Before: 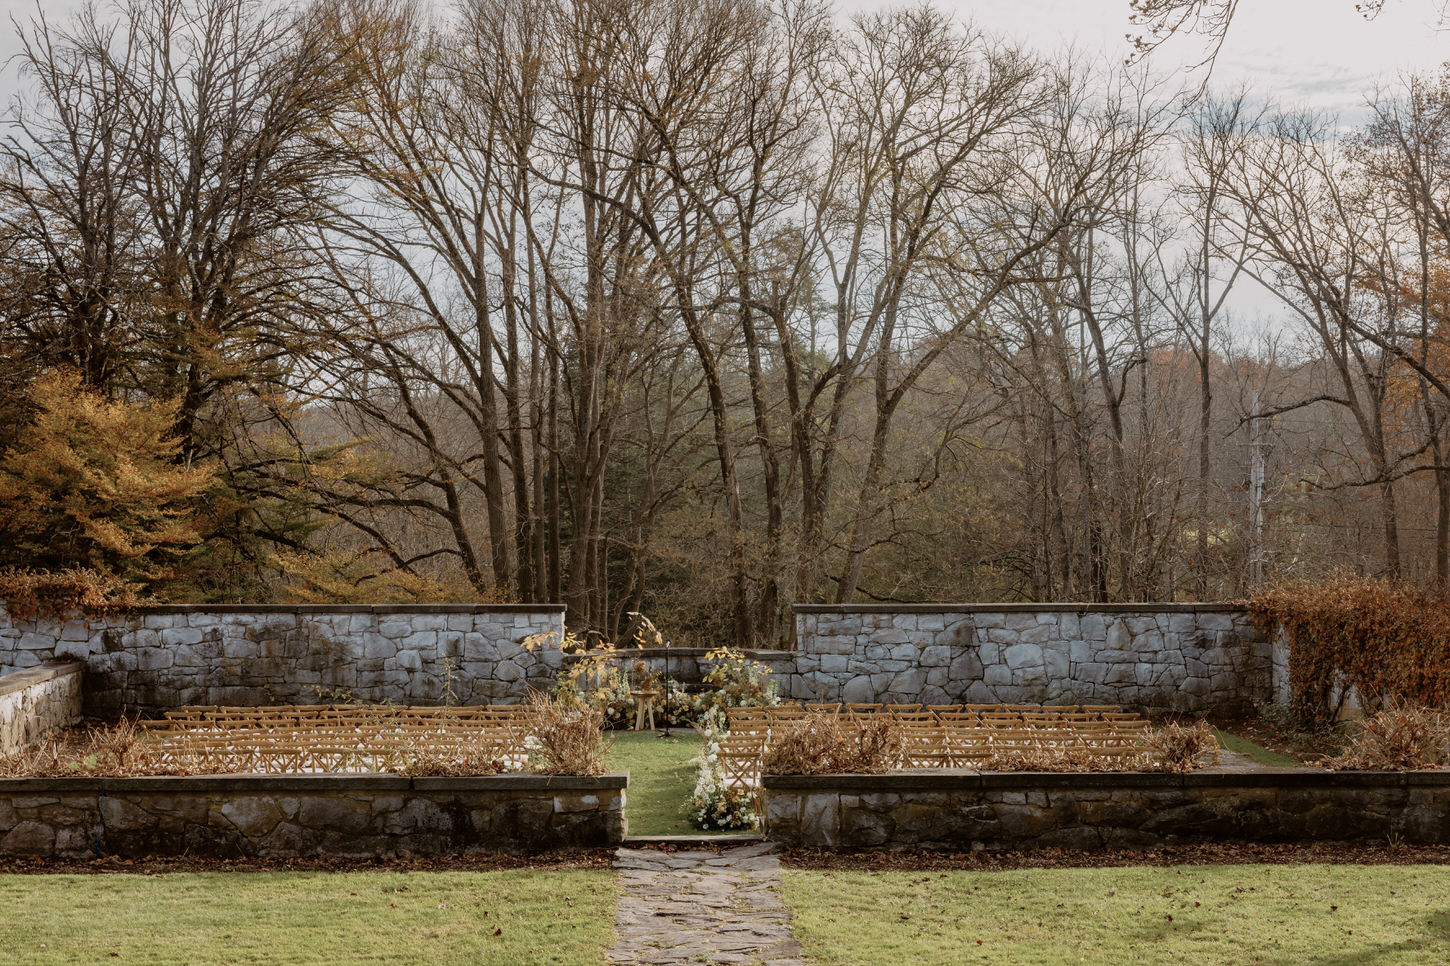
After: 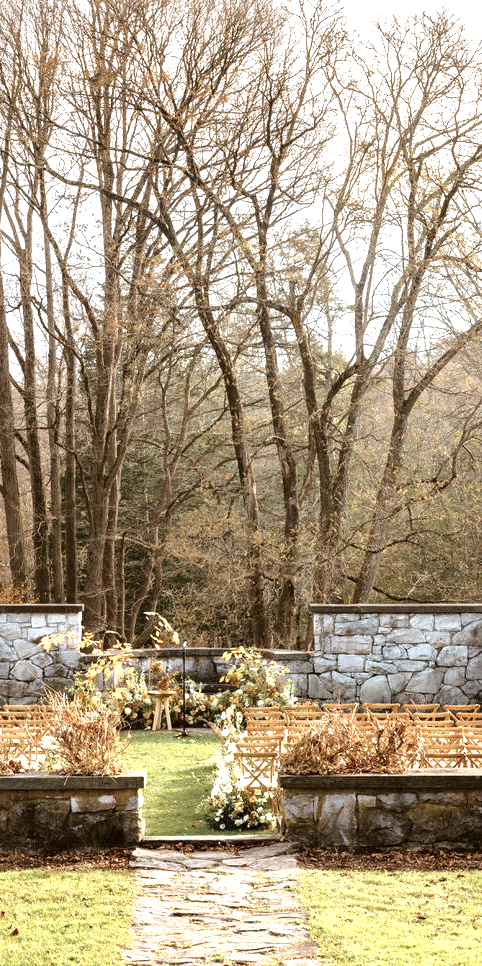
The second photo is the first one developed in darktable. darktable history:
crop: left 33.36%, right 33.36%
exposure: black level correction 0, exposure 1.5 EV, compensate exposure bias true, compensate highlight preservation false
local contrast: mode bilateral grid, contrast 20, coarseness 50, detail 132%, midtone range 0.2
